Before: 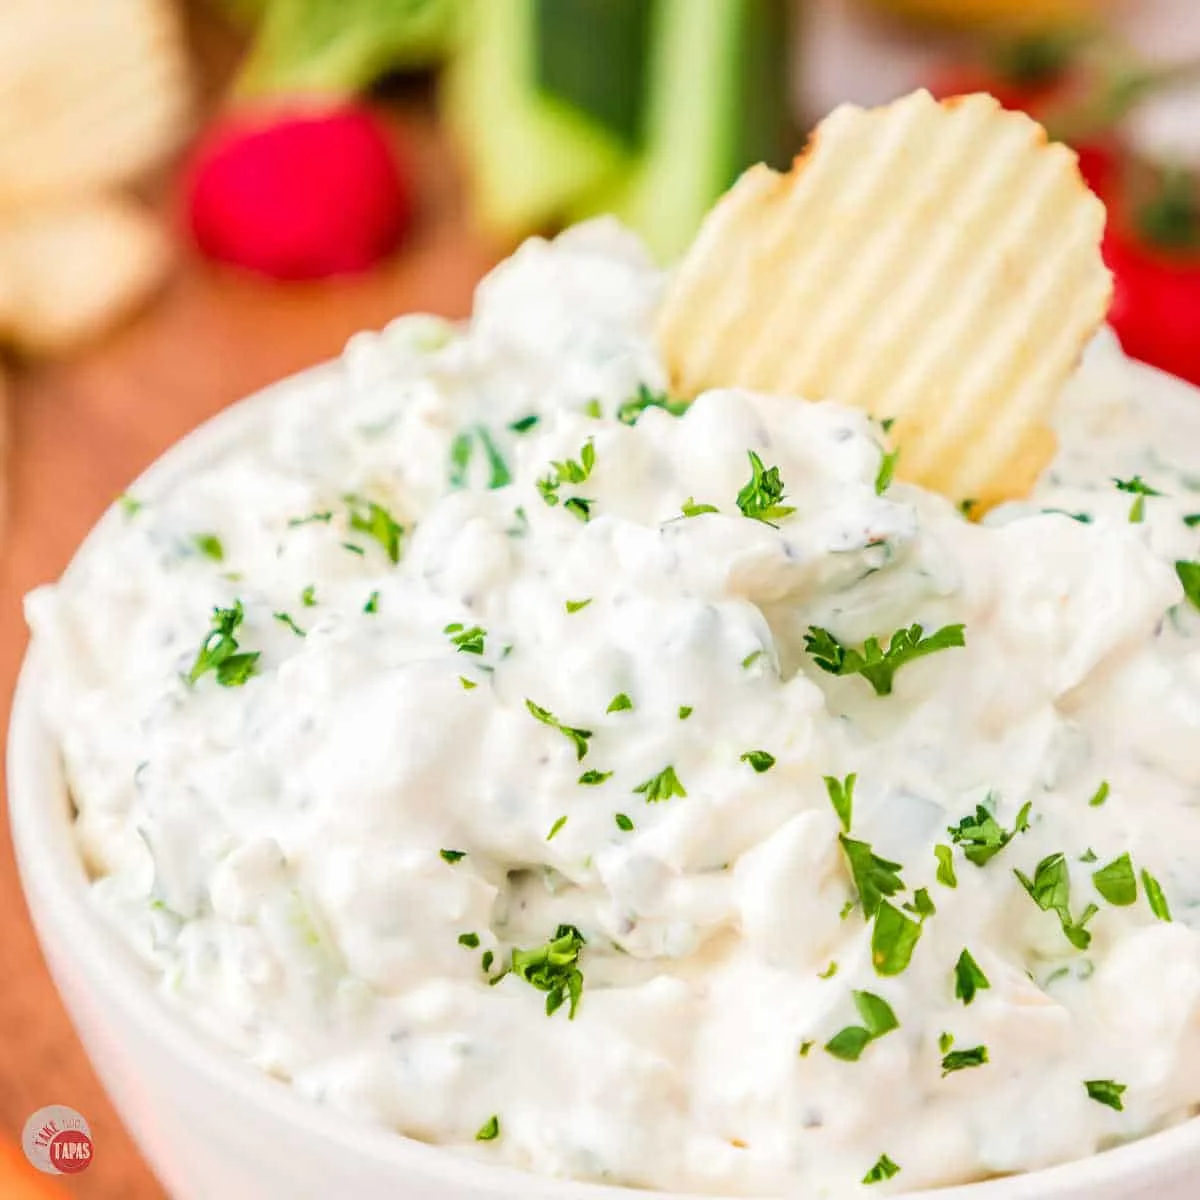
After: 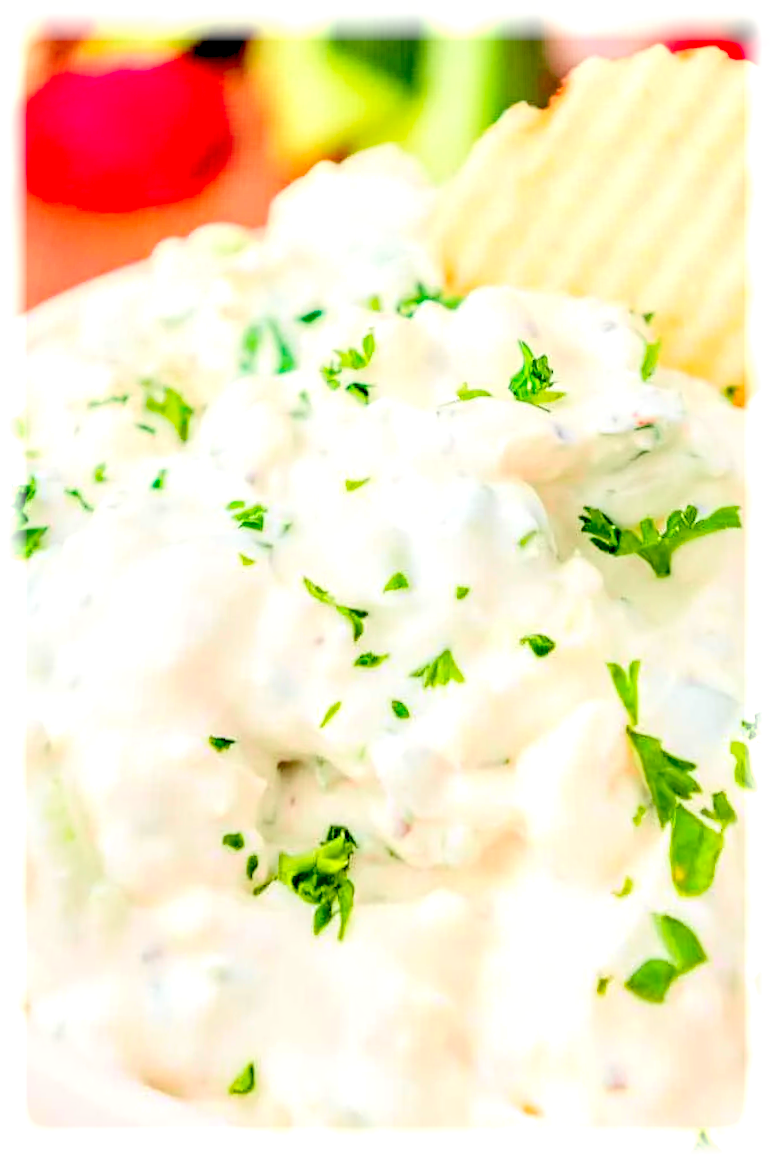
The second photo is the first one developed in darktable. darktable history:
crop: left 9.88%, right 12.664%
tone curve: curves: ch0 [(0.003, 0) (0.066, 0.023) (0.149, 0.094) (0.264, 0.238) (0.395, 0.421) (0.517, 0.56) (0.688, 0.743) (0.813, 0.846) (1, 1)]; ch1 [(0, 0) (0.164, 0.115) (0.337, 0.332) (0.39, 0.398) (0.464, 0.461) (0.501, 0.5) (0.521, 0.535) (0.571, 0.588) (0.652, 0.681) (0.733, 0.749) (0.811, 0.796) (1, 1)]; ch2 [(0, 0) (0.337, 0.382) (0.464, 0.476) (0.501, 0.502) (0.527, 0.54) (0.556, 0.567) (0.6, 0.59) (0.687, 0.675) (1, 1)], color space Lab, independent channels, preserve colors none
vignetting: fall-off start 93%, fall-off radius 5%, brightness 1, saturation -0.49, automatic ratio true, width/height ratio 1.332, shape 0.04, unbound false
levels: levels [0.072, 0.414, 0.976]
rotate and perspective: rotation 0.72°, lens shift (vertical) -0.352, lens shift (horizontal) -0.051, crop left 0.152, crop right 0.859, crop top 0.019, crop bottom 0.964
color correction: saturation 1.34
local contrast: highlights 123%, shadows 126%, detail 140%, midtone range 0.254
